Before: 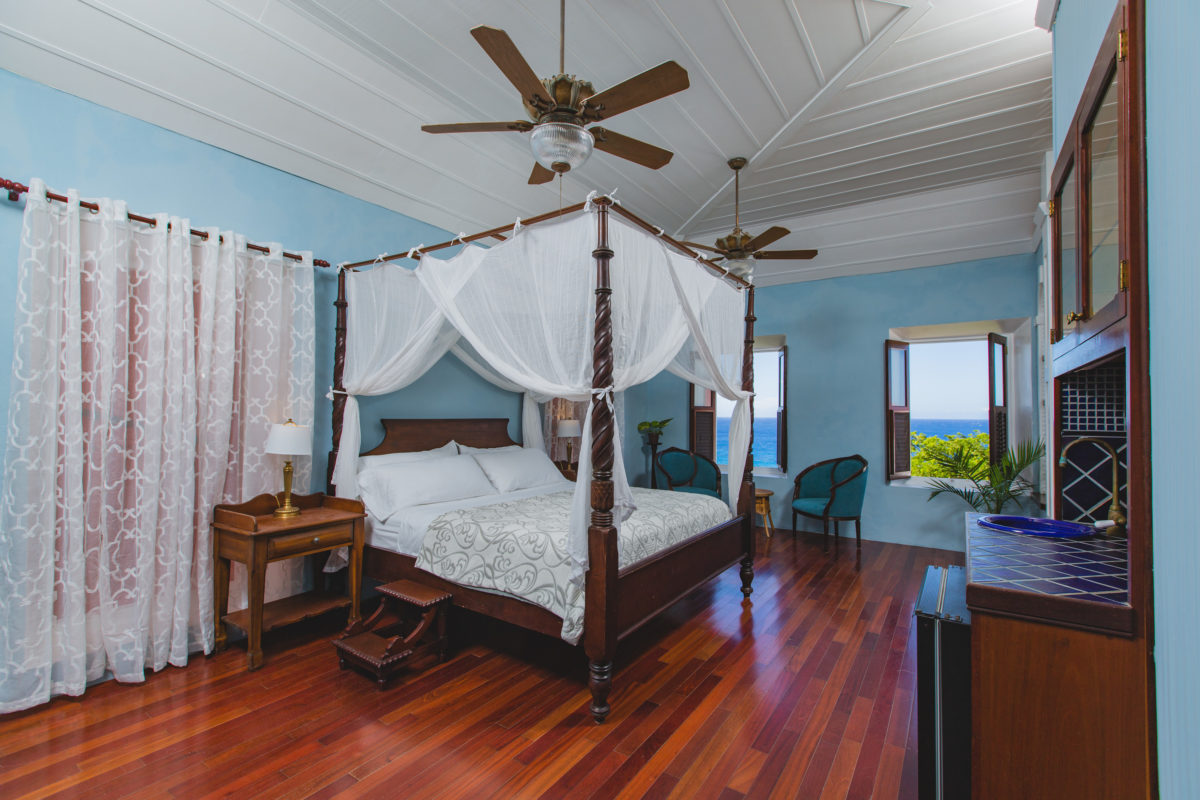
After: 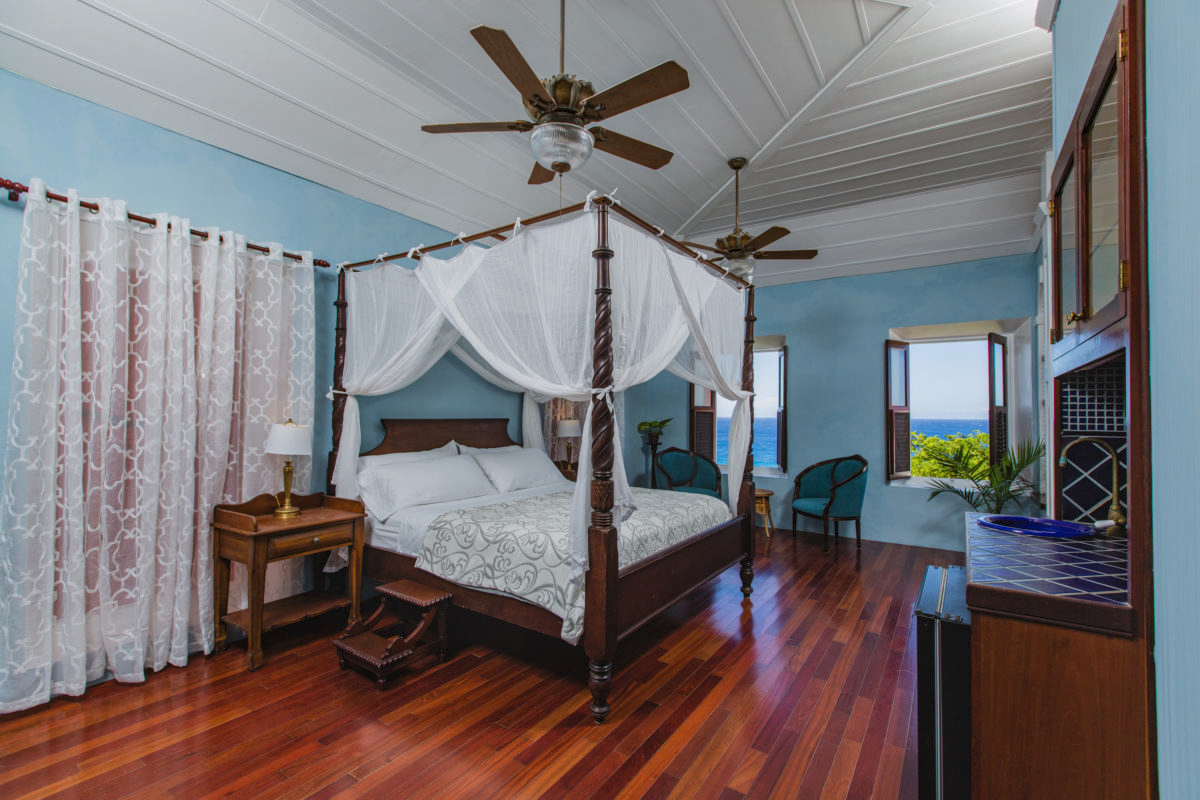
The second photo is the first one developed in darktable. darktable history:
local contrast: on, module defaults
exposure: exposure -0.178 EV, compensate highlight preservation false
